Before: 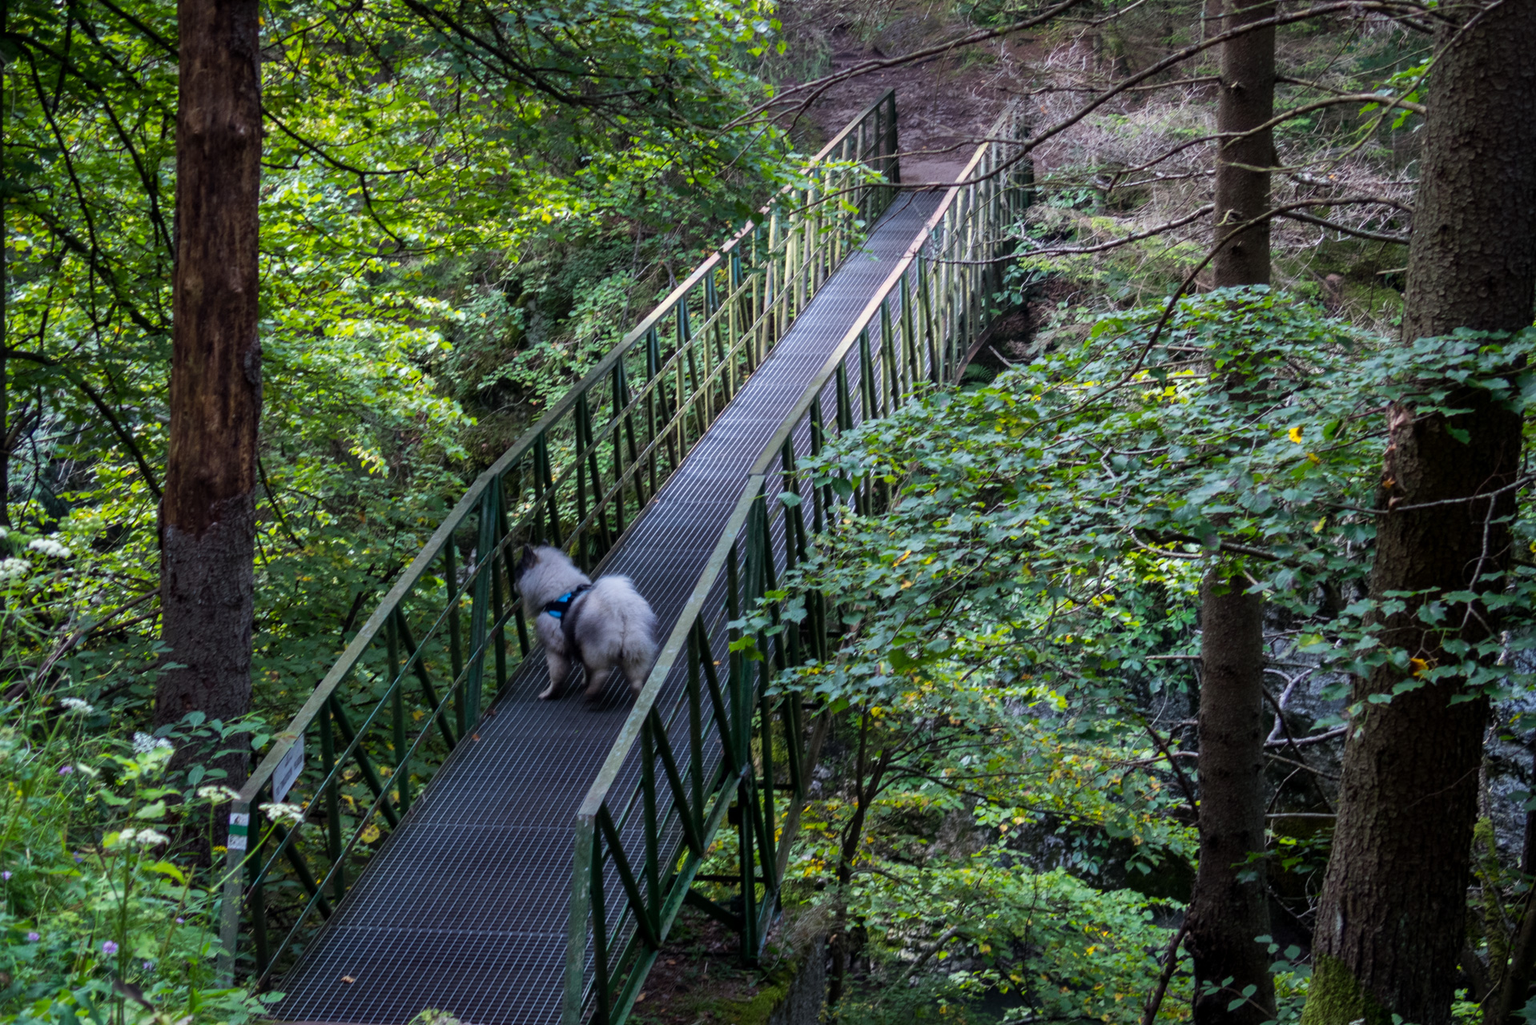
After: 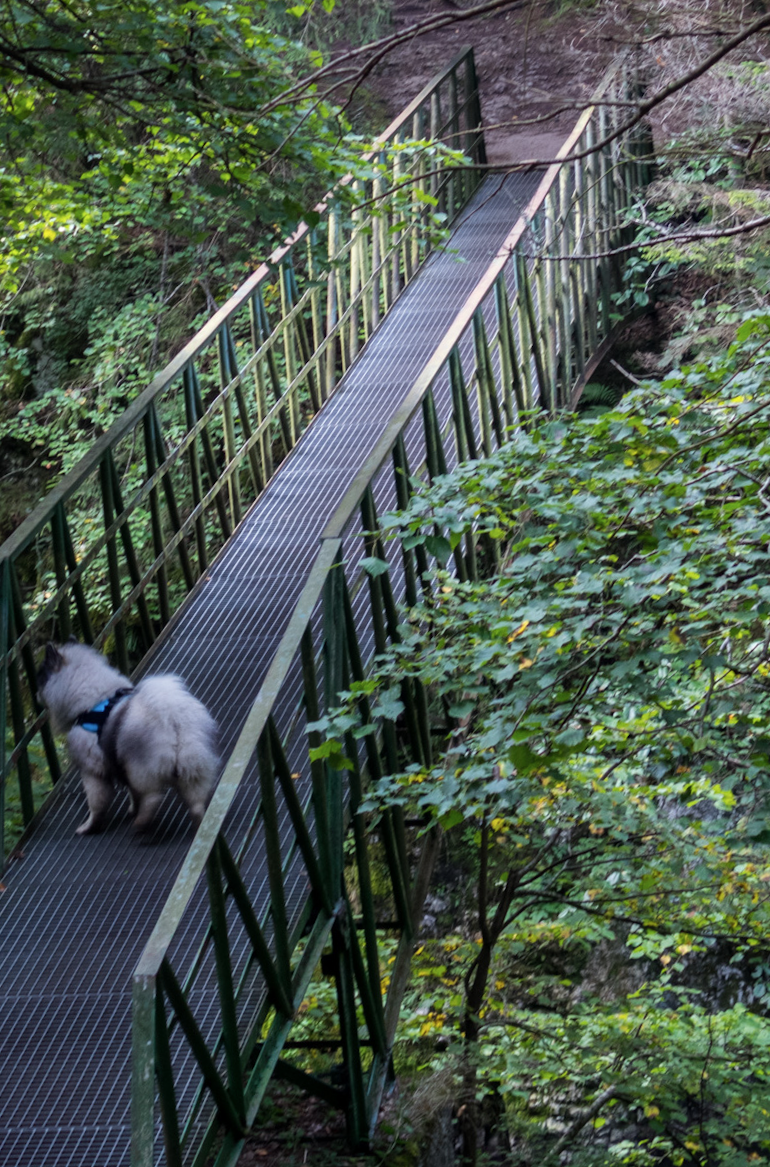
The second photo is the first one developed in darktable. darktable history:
rotate and perspective: rotation -3.52°, crop left 0.036, crop right 0.964, crop top 0.081, crop bottom 0.919
contrast brightness saturation: saturation -0.1
crop: left 31.229%, right 27.105%
